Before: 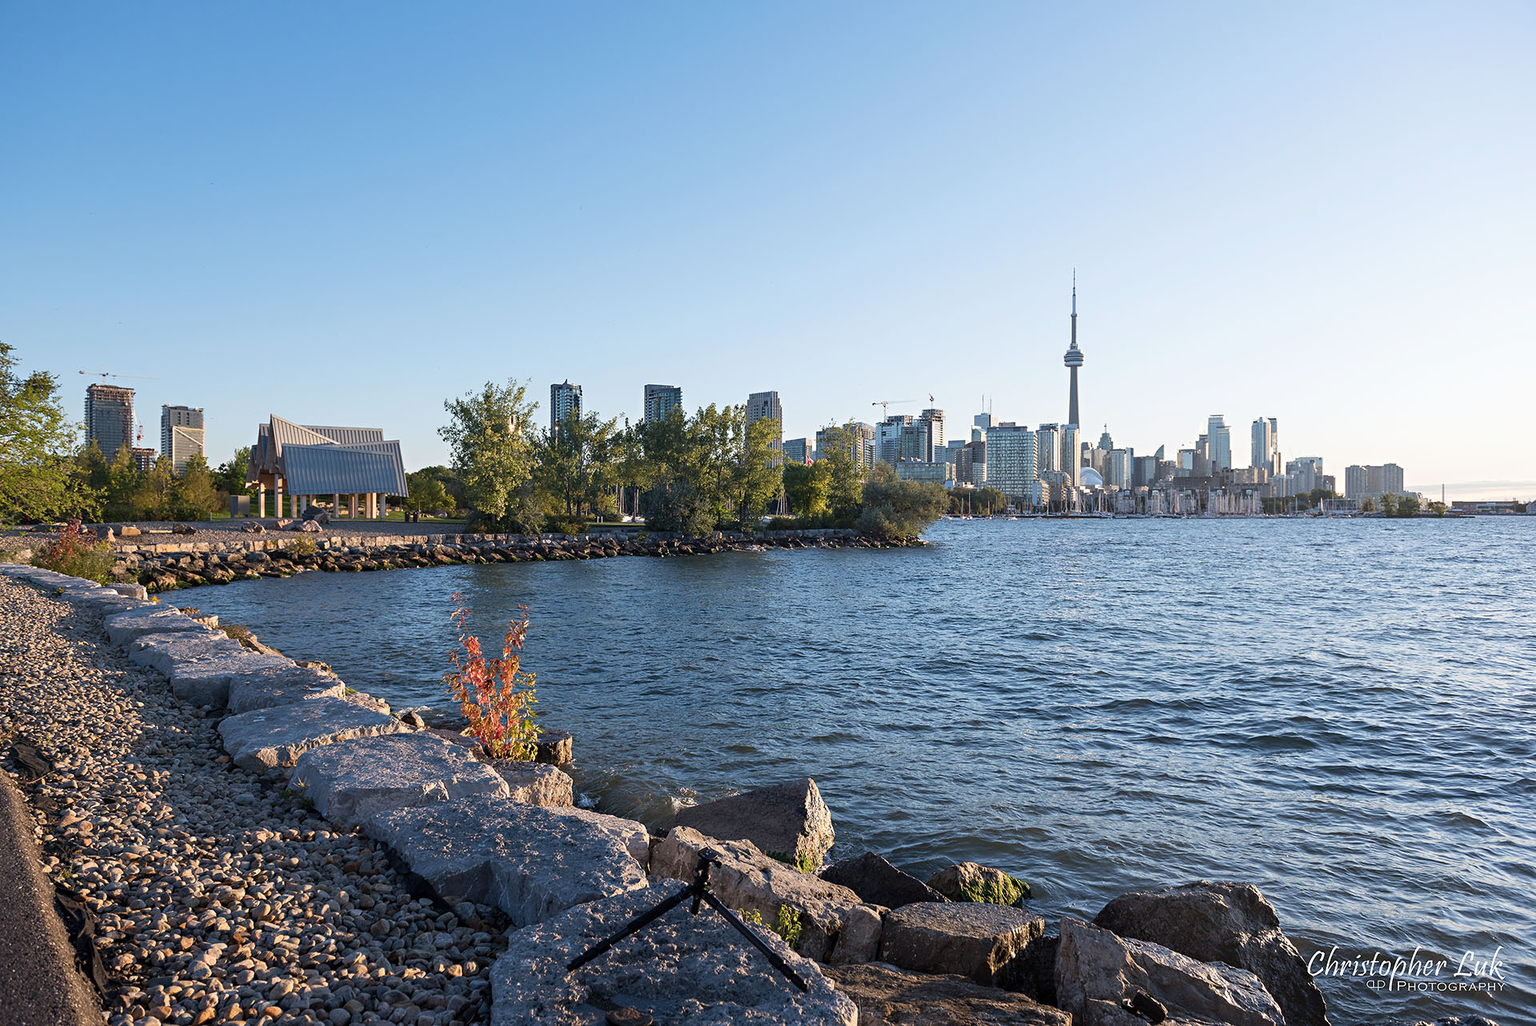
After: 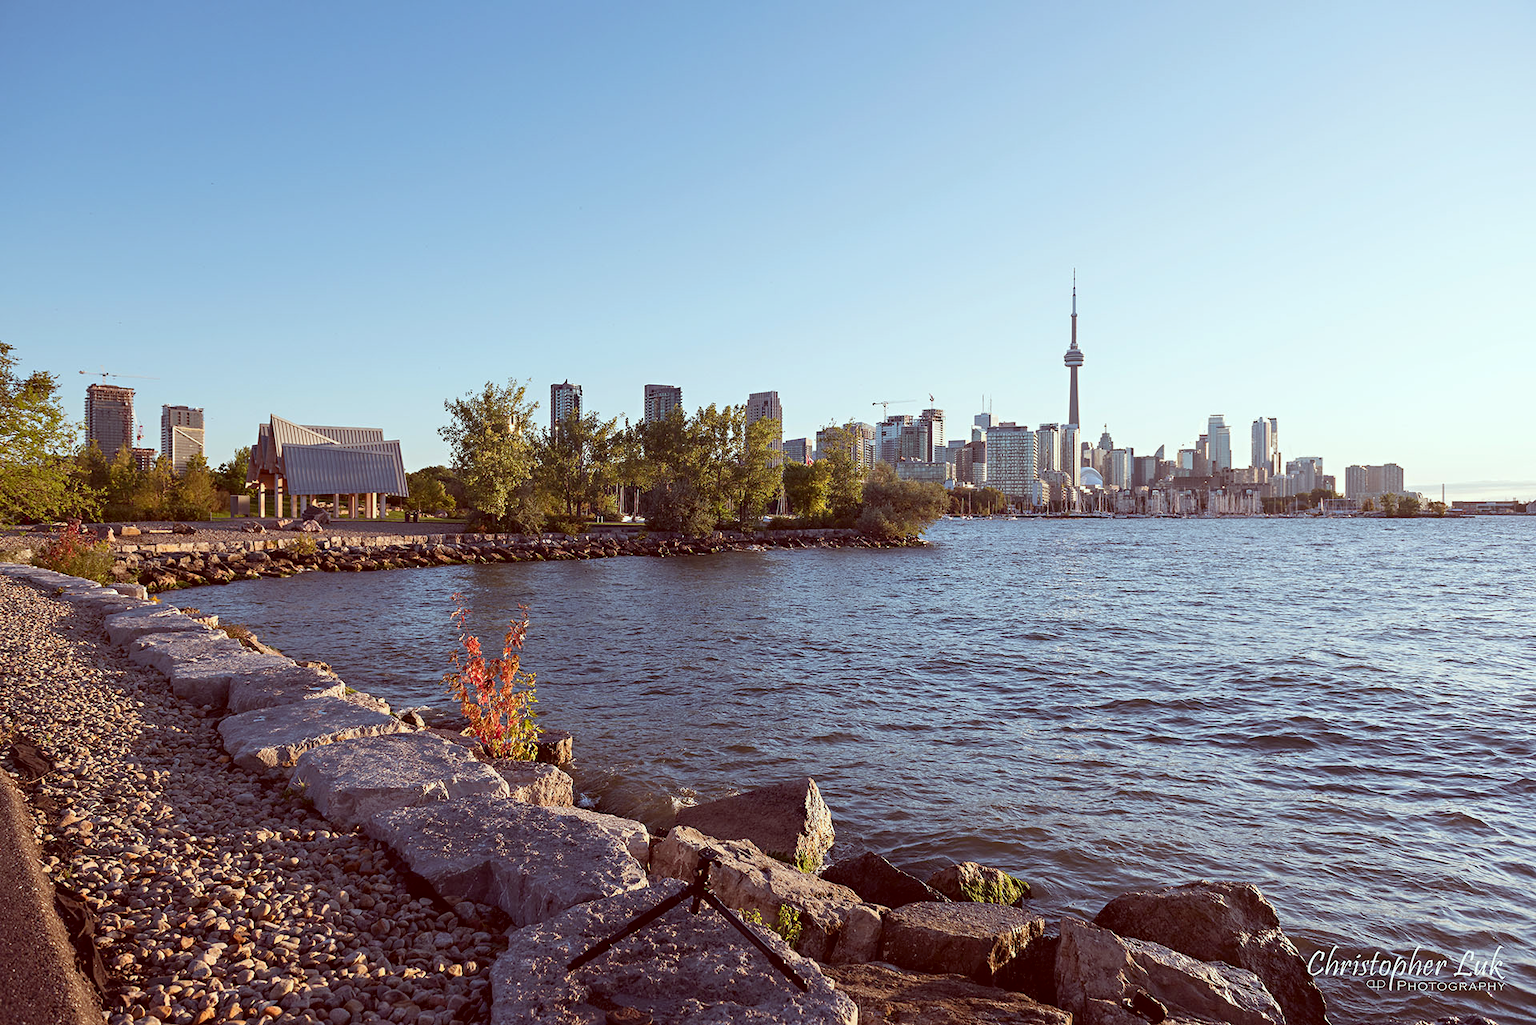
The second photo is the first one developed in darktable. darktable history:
color correction: highlights a* -7.27, highlights b* -0.167, shadows a* 20.26, shadows b* 11.94
